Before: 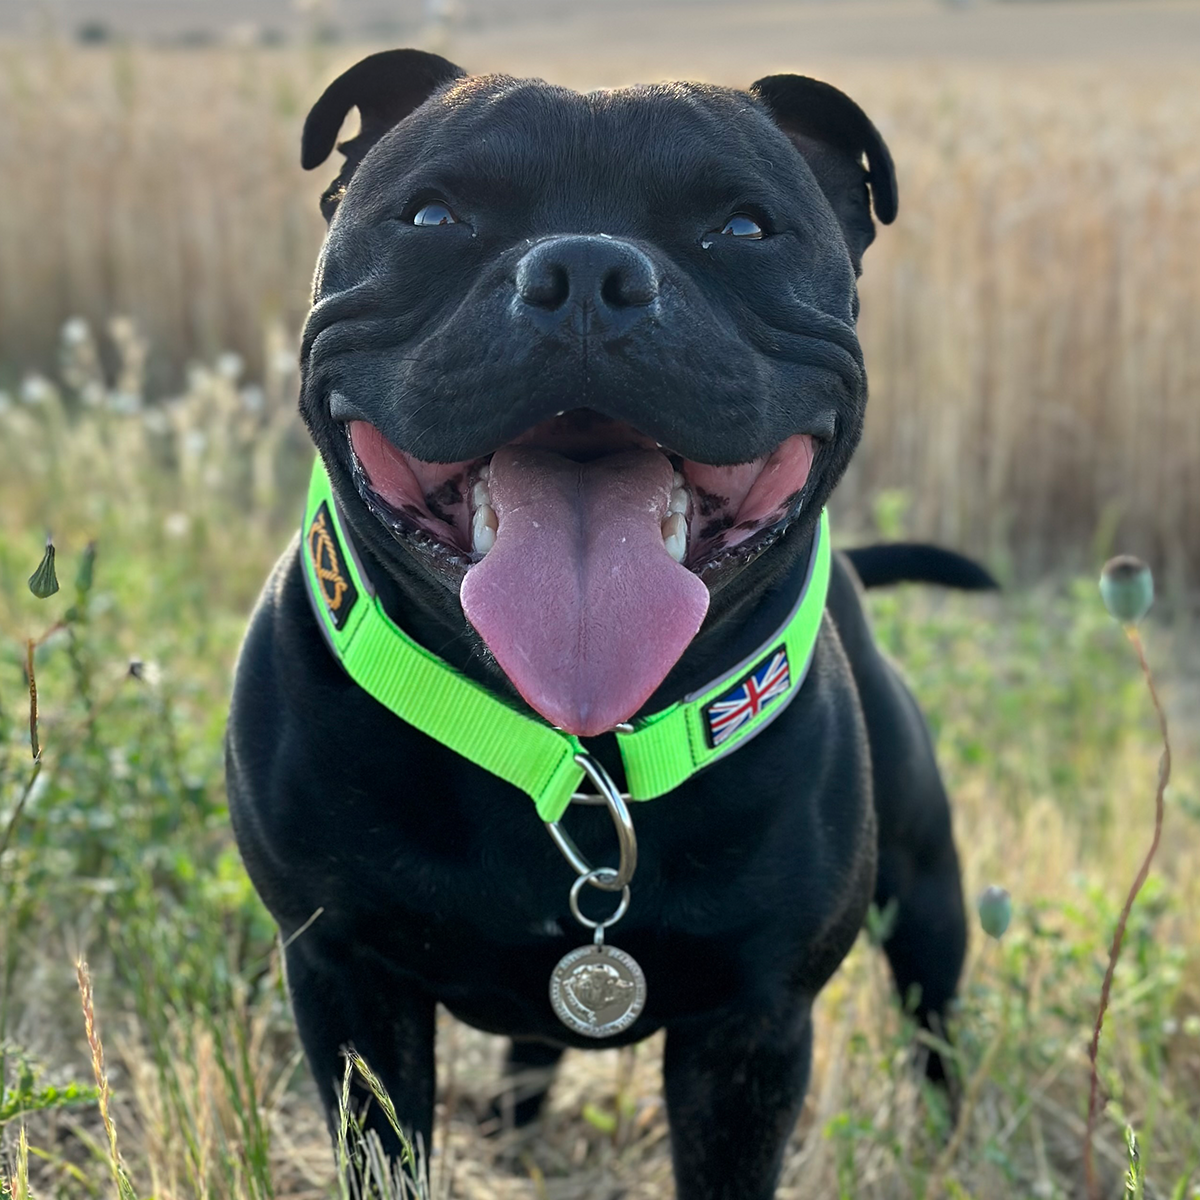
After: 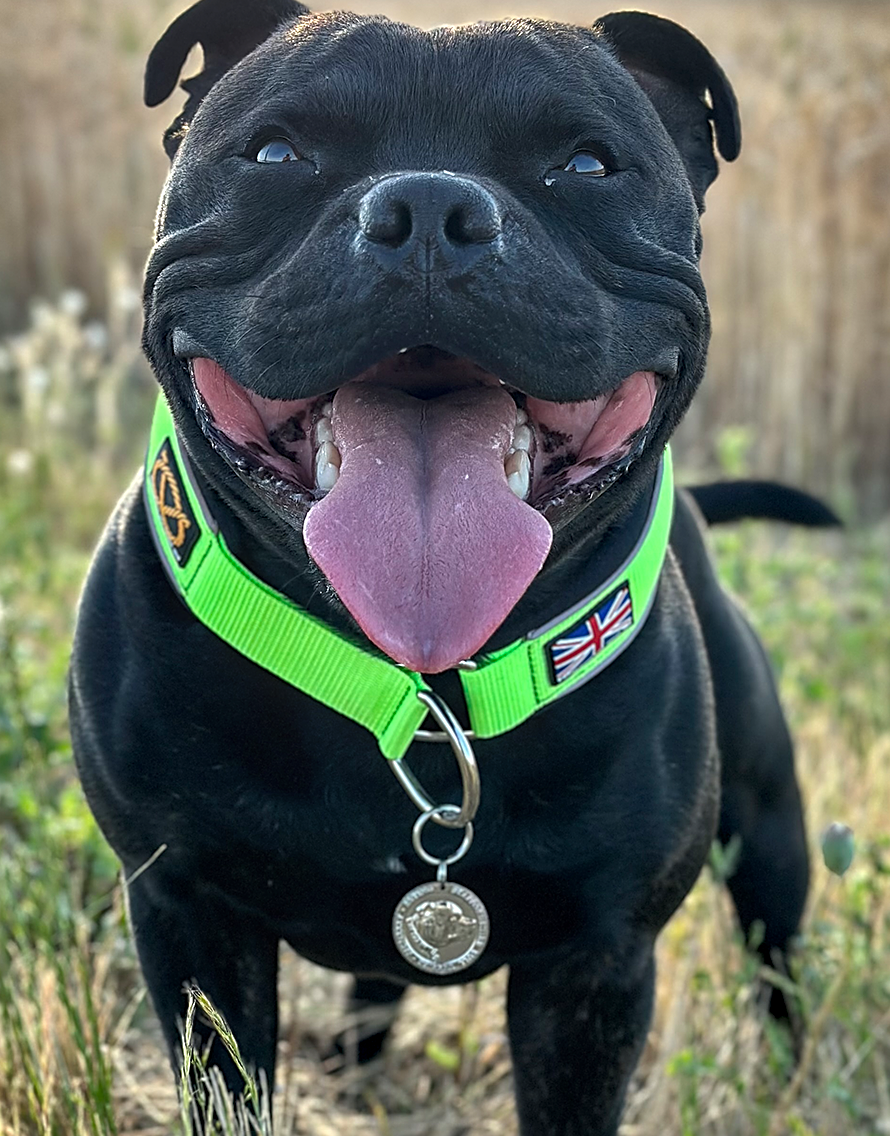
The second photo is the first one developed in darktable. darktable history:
sharpen: on, module defaults
shadows and highlights: shadows 20.91, highlights -82.73, soften with gaussian
exposure: exposure 0.2 EV, compensate highlight preservation false
local contrast: on, module defaults
crop and rotate: left 13.15%, top 5.251%, right 12.609%
